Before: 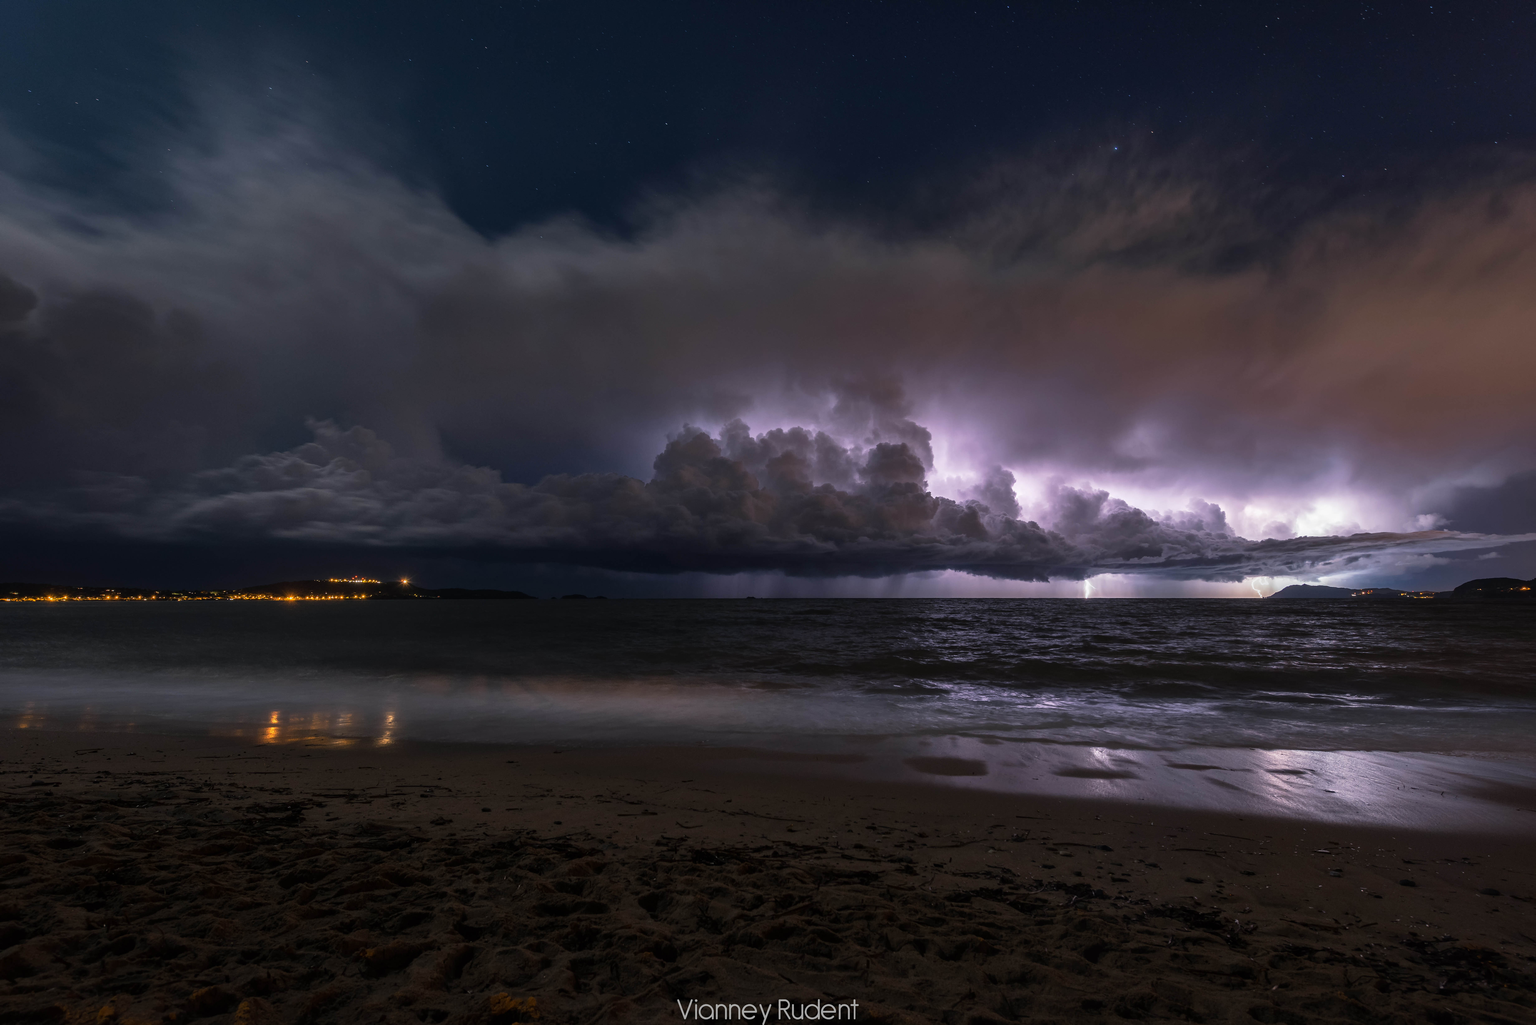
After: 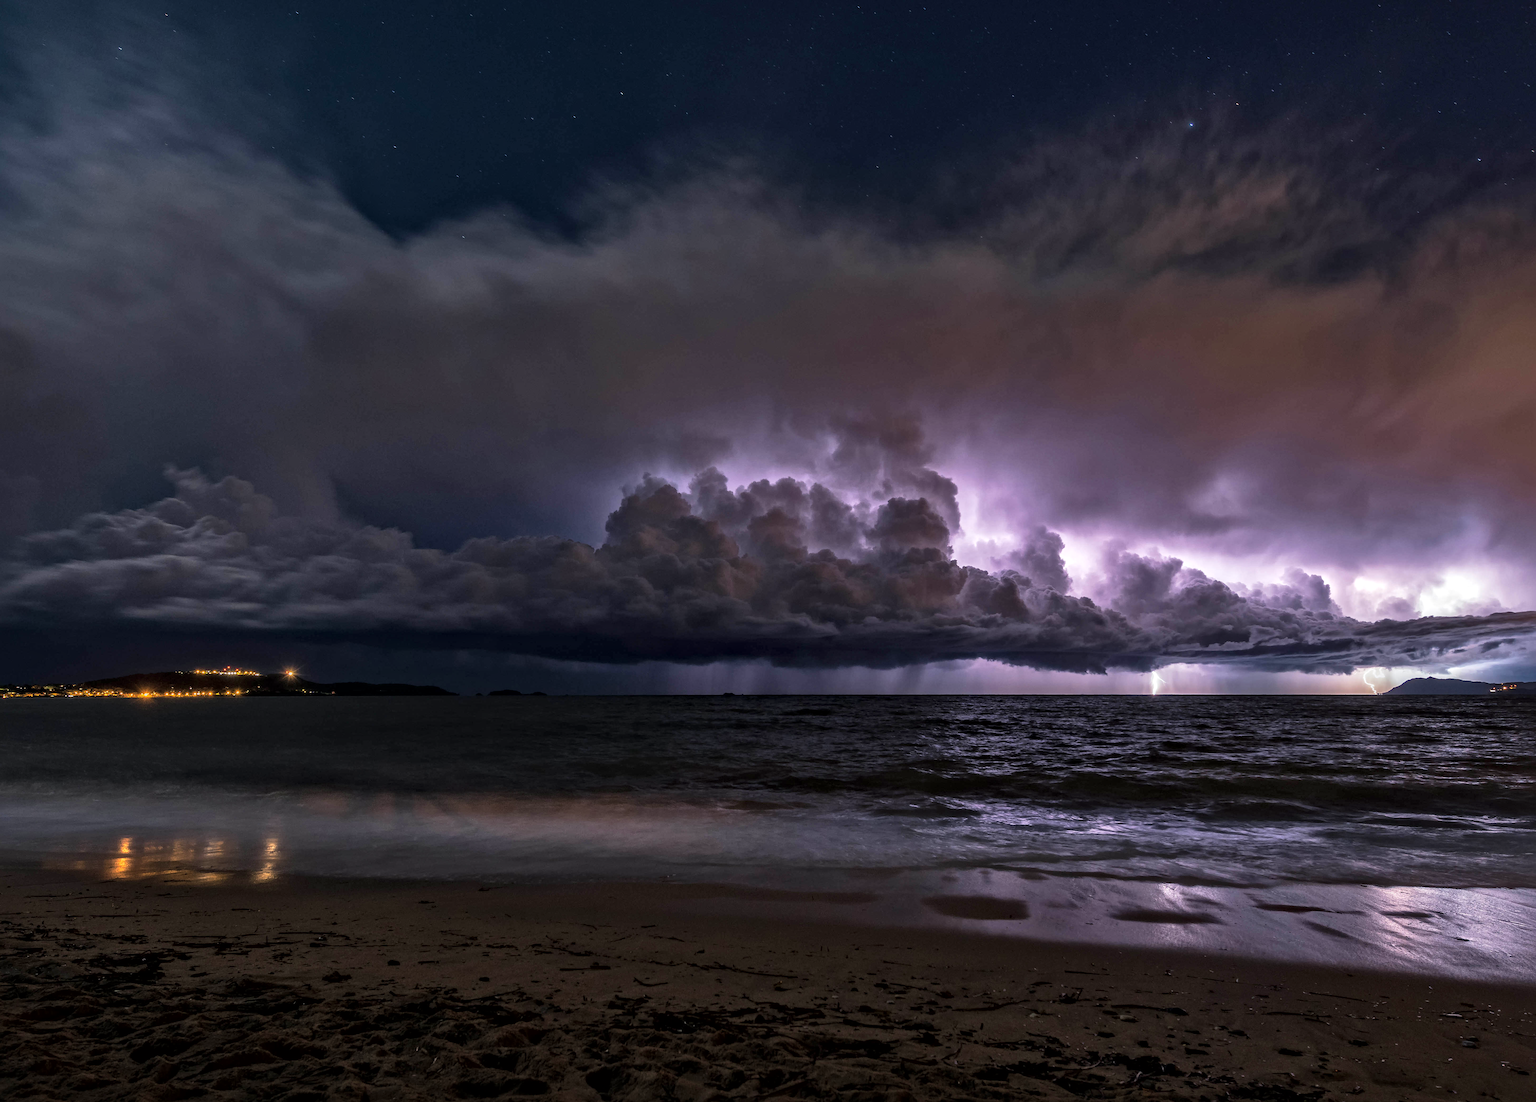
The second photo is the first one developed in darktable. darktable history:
crop: left 11.465%, top 4.916%, right 9.6%, bottom 10.219%
velvia: on, module defaults
local contrast: mode bilateral grid, contrast 19, coarseness 50, detail 171%, midtone range 0.2
